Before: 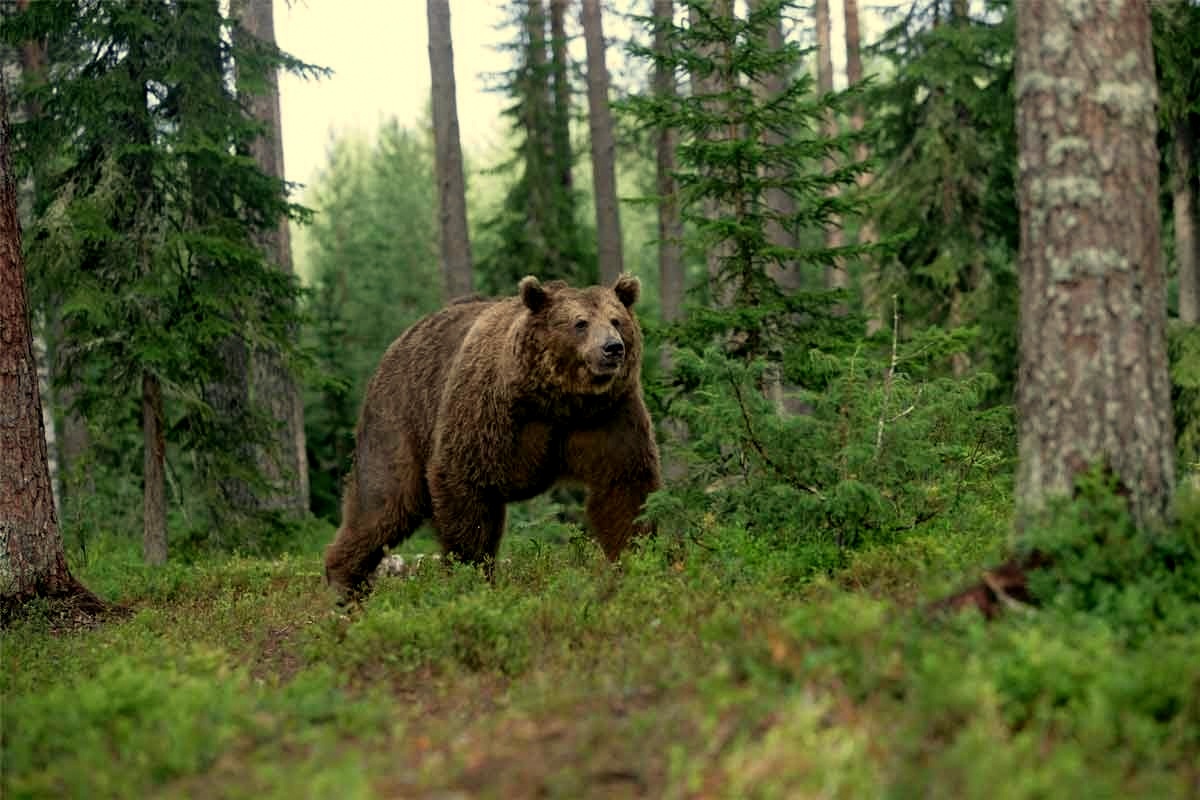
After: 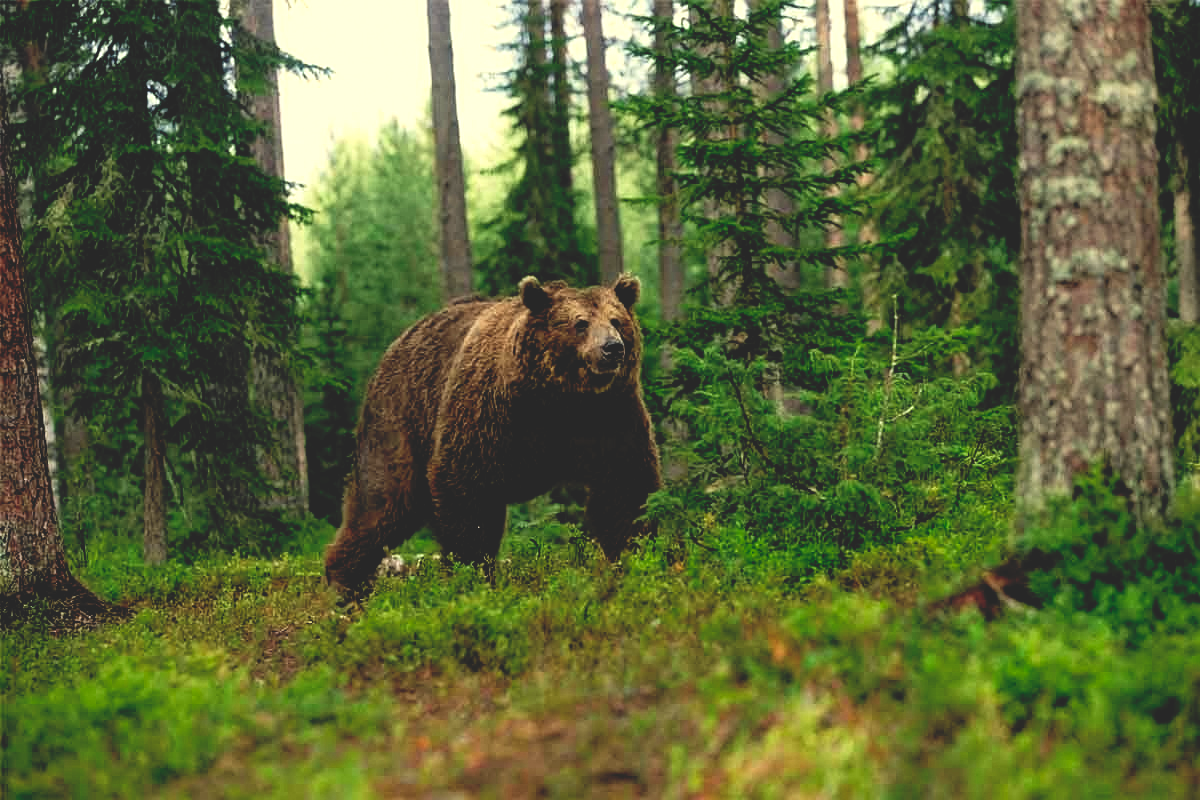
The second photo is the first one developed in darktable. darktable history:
exposure: black level correction 0, exposure 0.6 EV, compensate highlight preservation false
base curve: curves: ch0 [(0, 0.02) (0.083, 0.036) (1, 1)], preserve colors none
rgb levels: preserve colors sum RGB, levels [[0.038, 0.433, 0.934], [0, 0.5, 1], [0, 0.5, 1]]
sharpen: radius 1.272, amount 0.305, threshold 0
